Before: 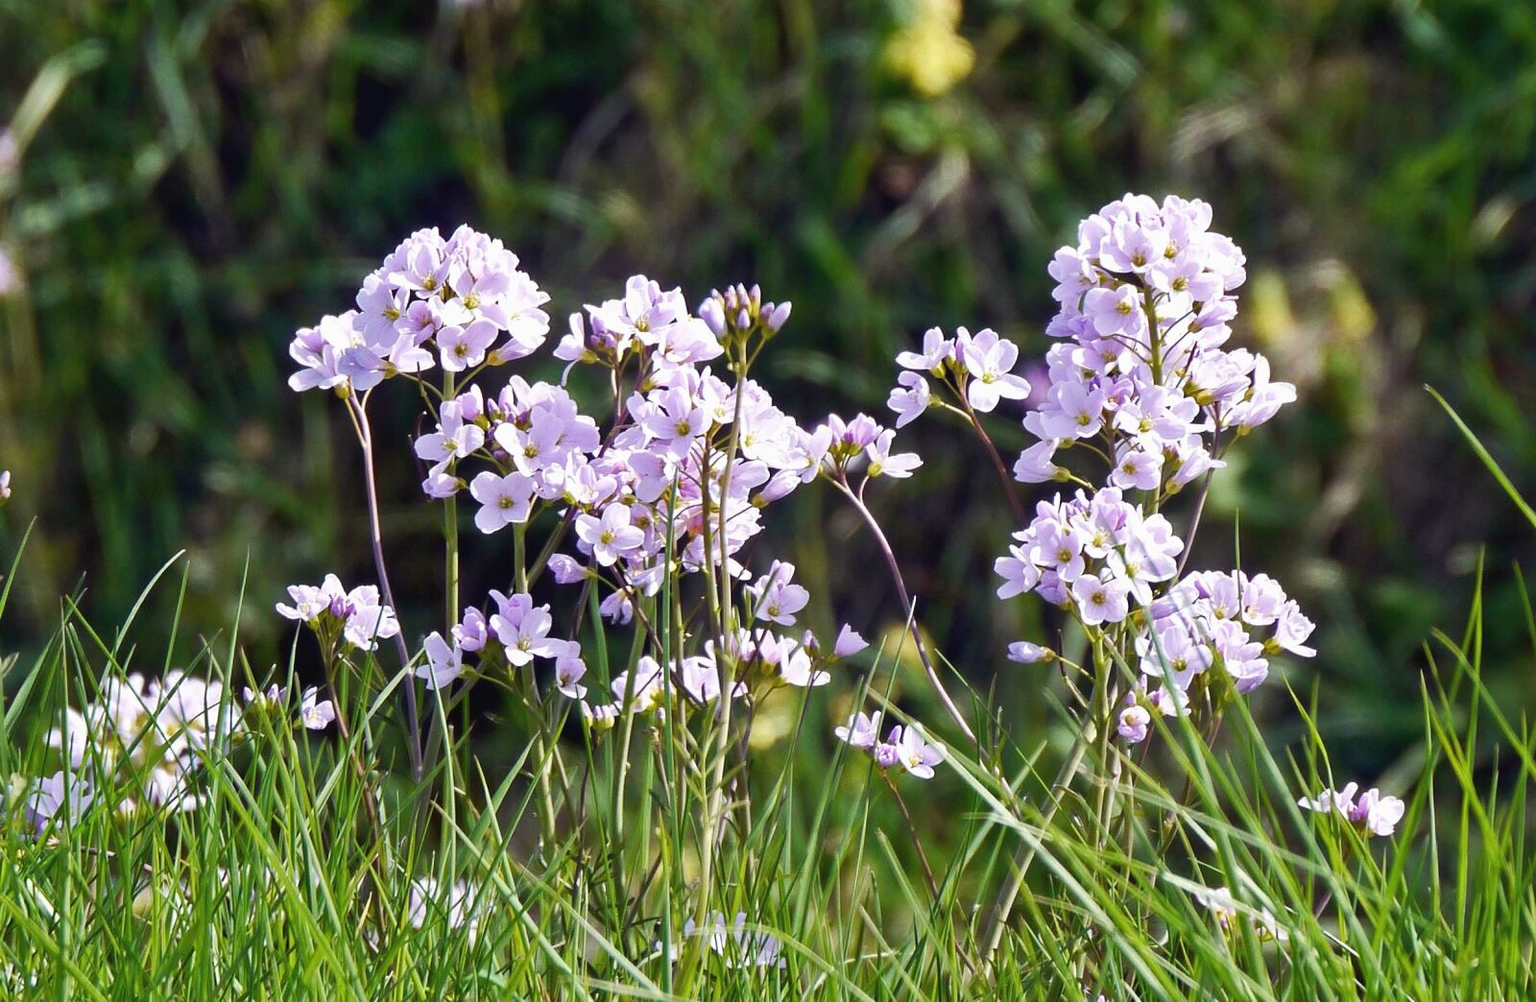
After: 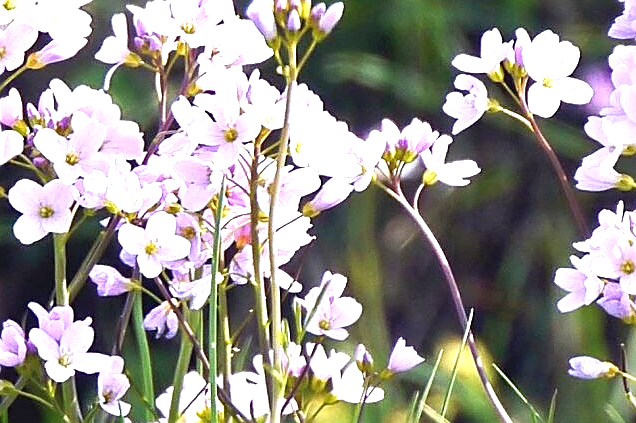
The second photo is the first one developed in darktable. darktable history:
tone curve: curves: ch0 [(0, 0) (0.003, 0.003) (0.011, 0.011) (0.025, 0.025) (0.044, 0.044) (0.069, 0.069) (0.1, 0.099) (0.136, 0.135) (0.177, 0.176) (0.224, 0.223) (0.277, 0.275) (0.335, 0.333) (0.399, 0.396) (0.468, 0.465) (0.543, 0.545) (0.623, 0.625) (0.709, 0.71) (0.801, 0.801) (0.898, 0.898) (1, 1)], preserve colors none
exposure: black level correction 0, exposure 1.1 EV, compensate exposure bias true, compensate highlight preservation false
sharpen: on, module defaults
crop: left 30.116%, top 29.939%, right 30.093%, bottom 29.452%
